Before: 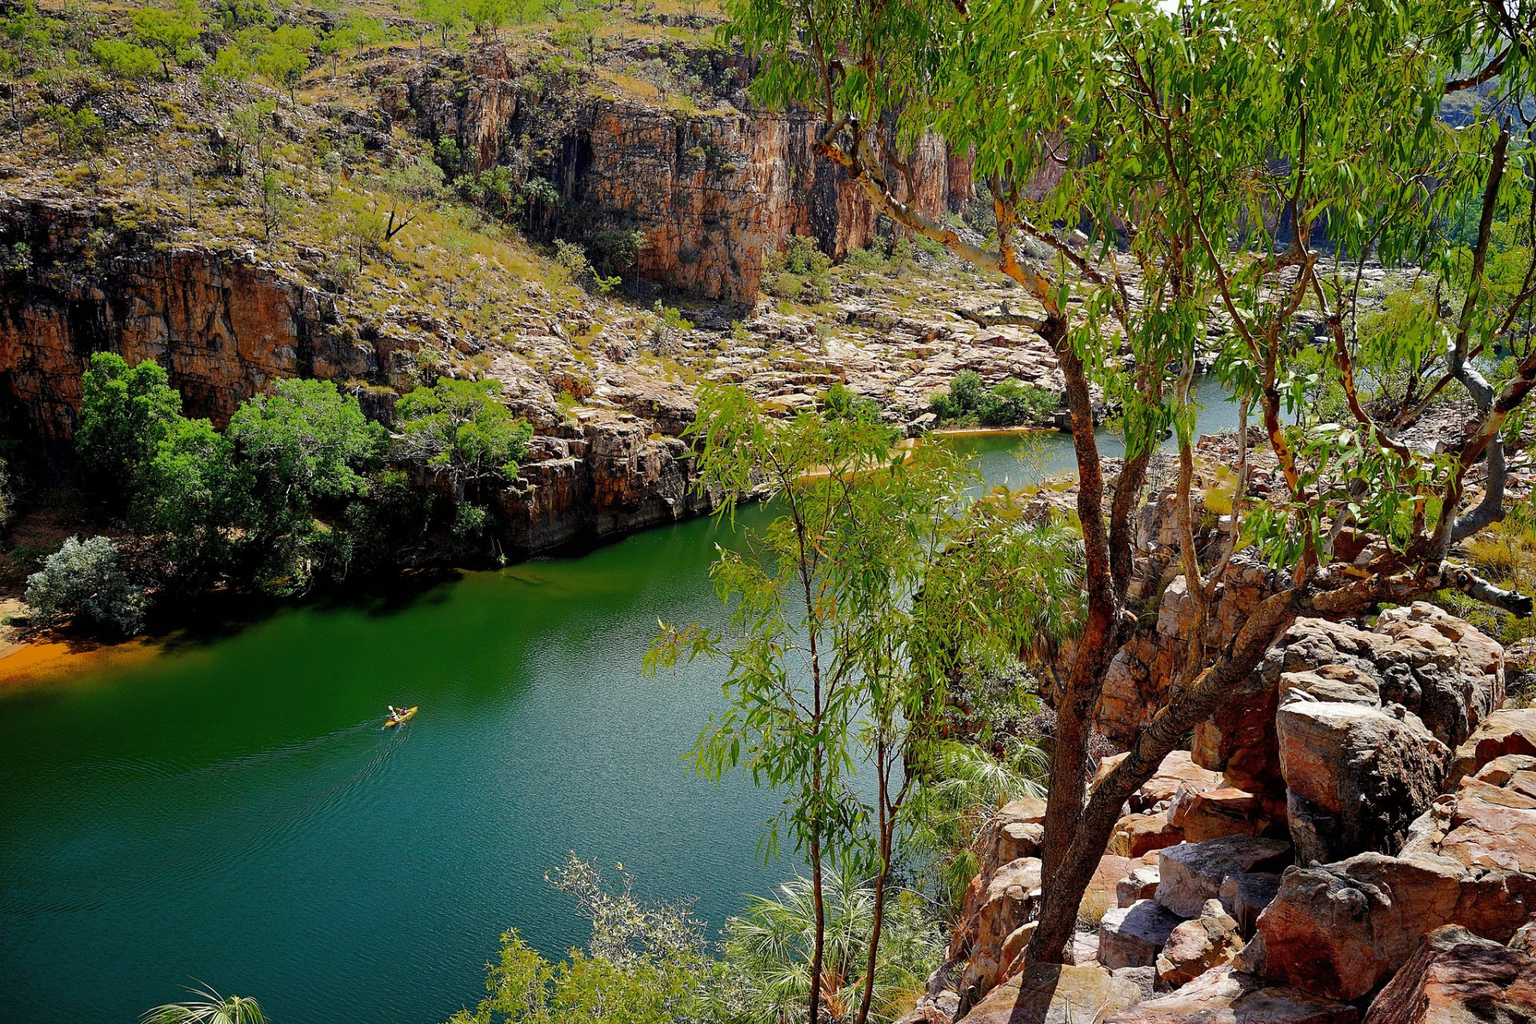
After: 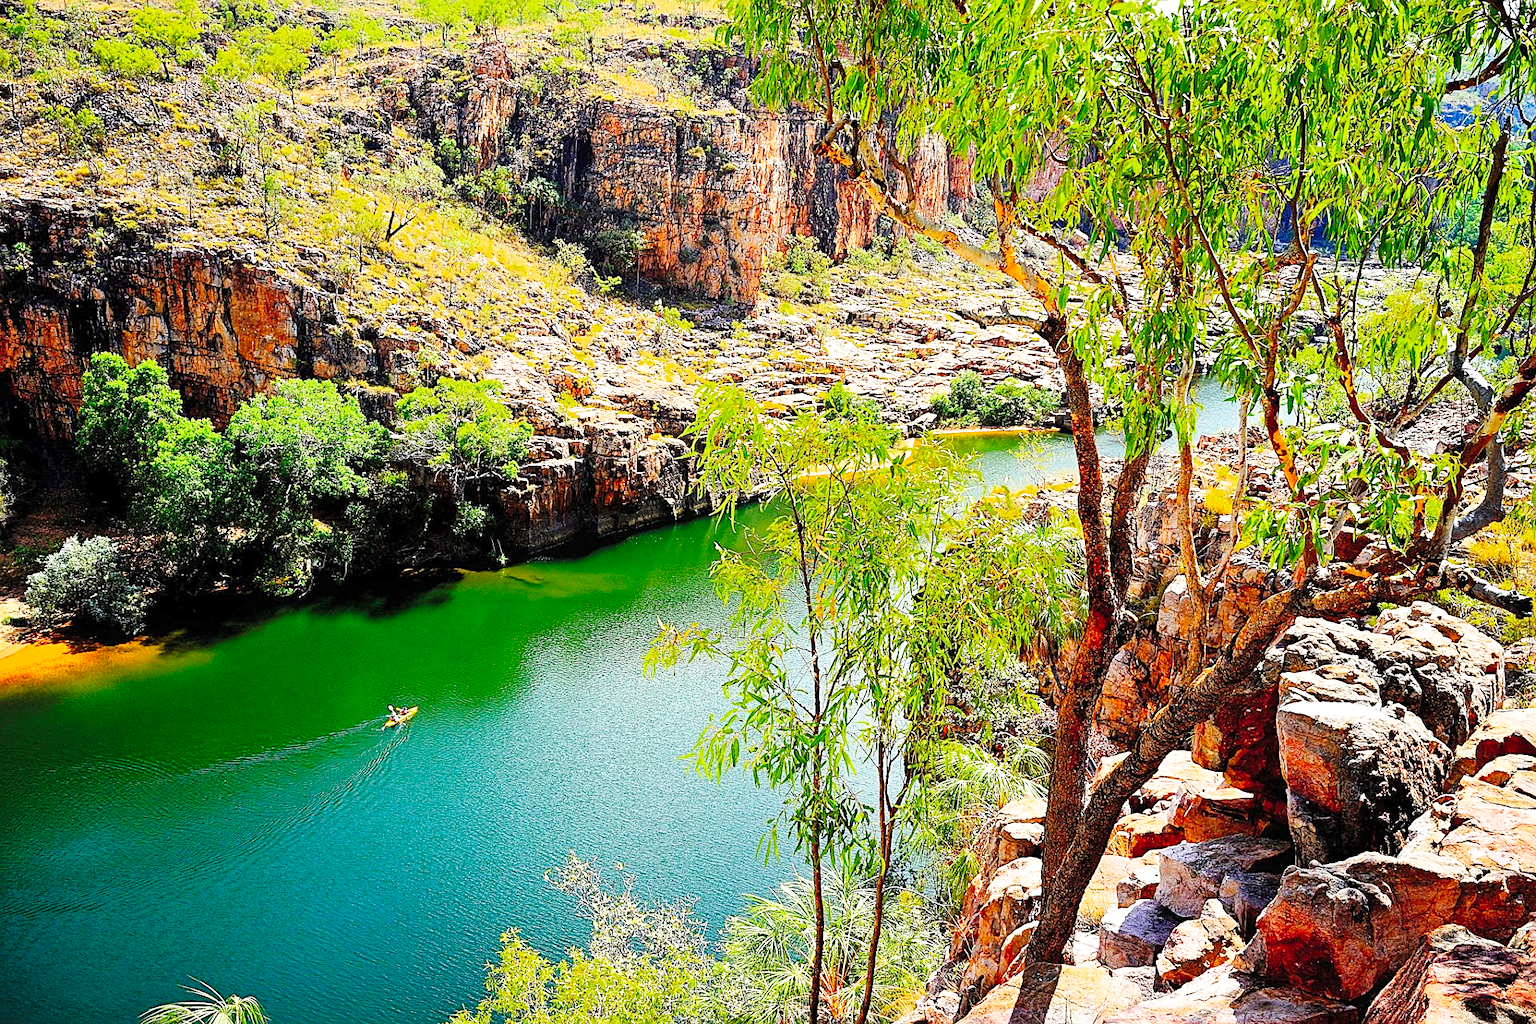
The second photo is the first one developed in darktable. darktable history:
contrast brightness saturation: contrast 0.071, brightness 0.083, saturation 0.183
base curve: curves: ch0 [(0, 0) (0.028, 0.03) (0.121, 0.232) (0.46, 0.748) (0.859, 0.968) (1, 1)], preserve colors none
sharpen: on, module defaults
exposure: exposure 0.562 EV, compensate highlight preservation false
